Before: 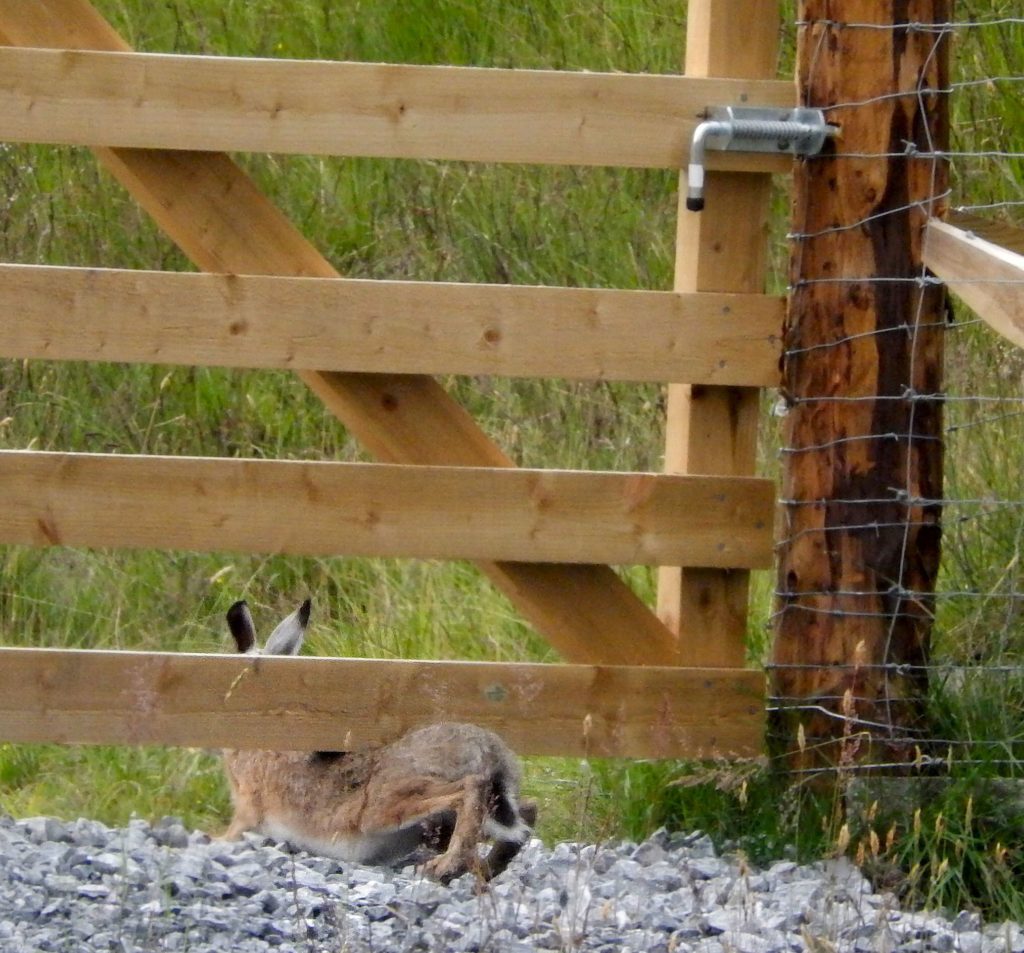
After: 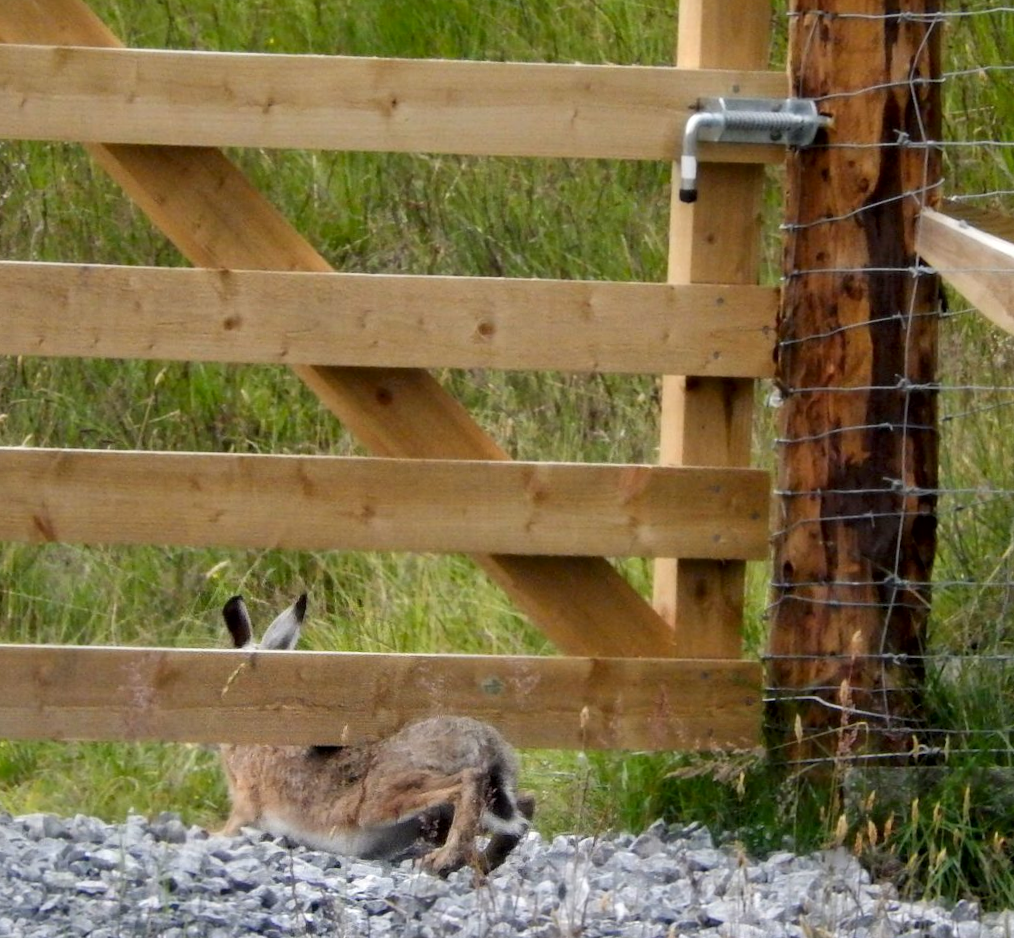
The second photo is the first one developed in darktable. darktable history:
rotate and perspective: rotation -0.45°, automatic cropping original format, crop left 0.008, crop right 0.992, crop top 0.012, crop bottom 0.988
local contrast: mode bilateral grid, contrast 20, coarseness 50, detail 120%, midtone range 0.2
